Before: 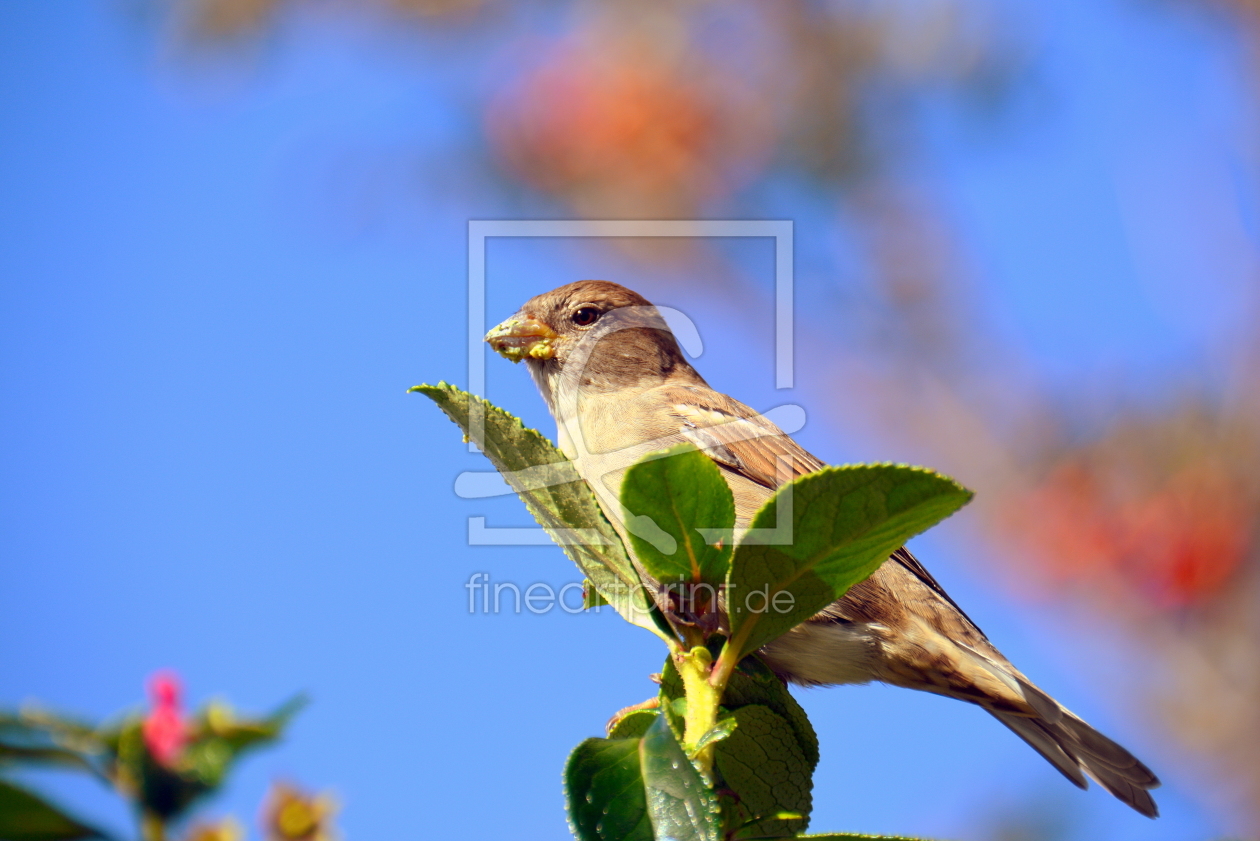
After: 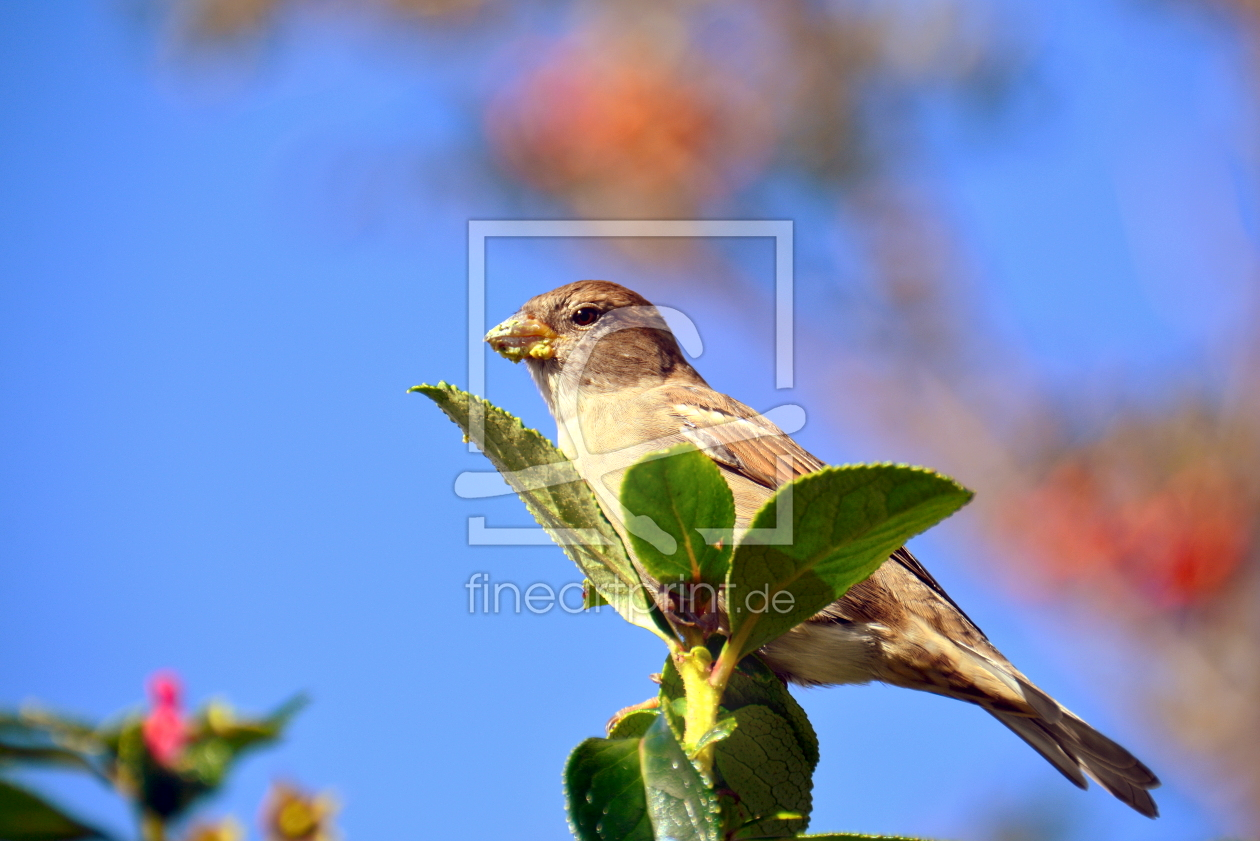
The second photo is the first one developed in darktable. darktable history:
local contrast: mode bilateral grid, contrast 30, coarseness 25, midtone range 0.2
bloom: size 9%, threshold 100%, strength 7%
